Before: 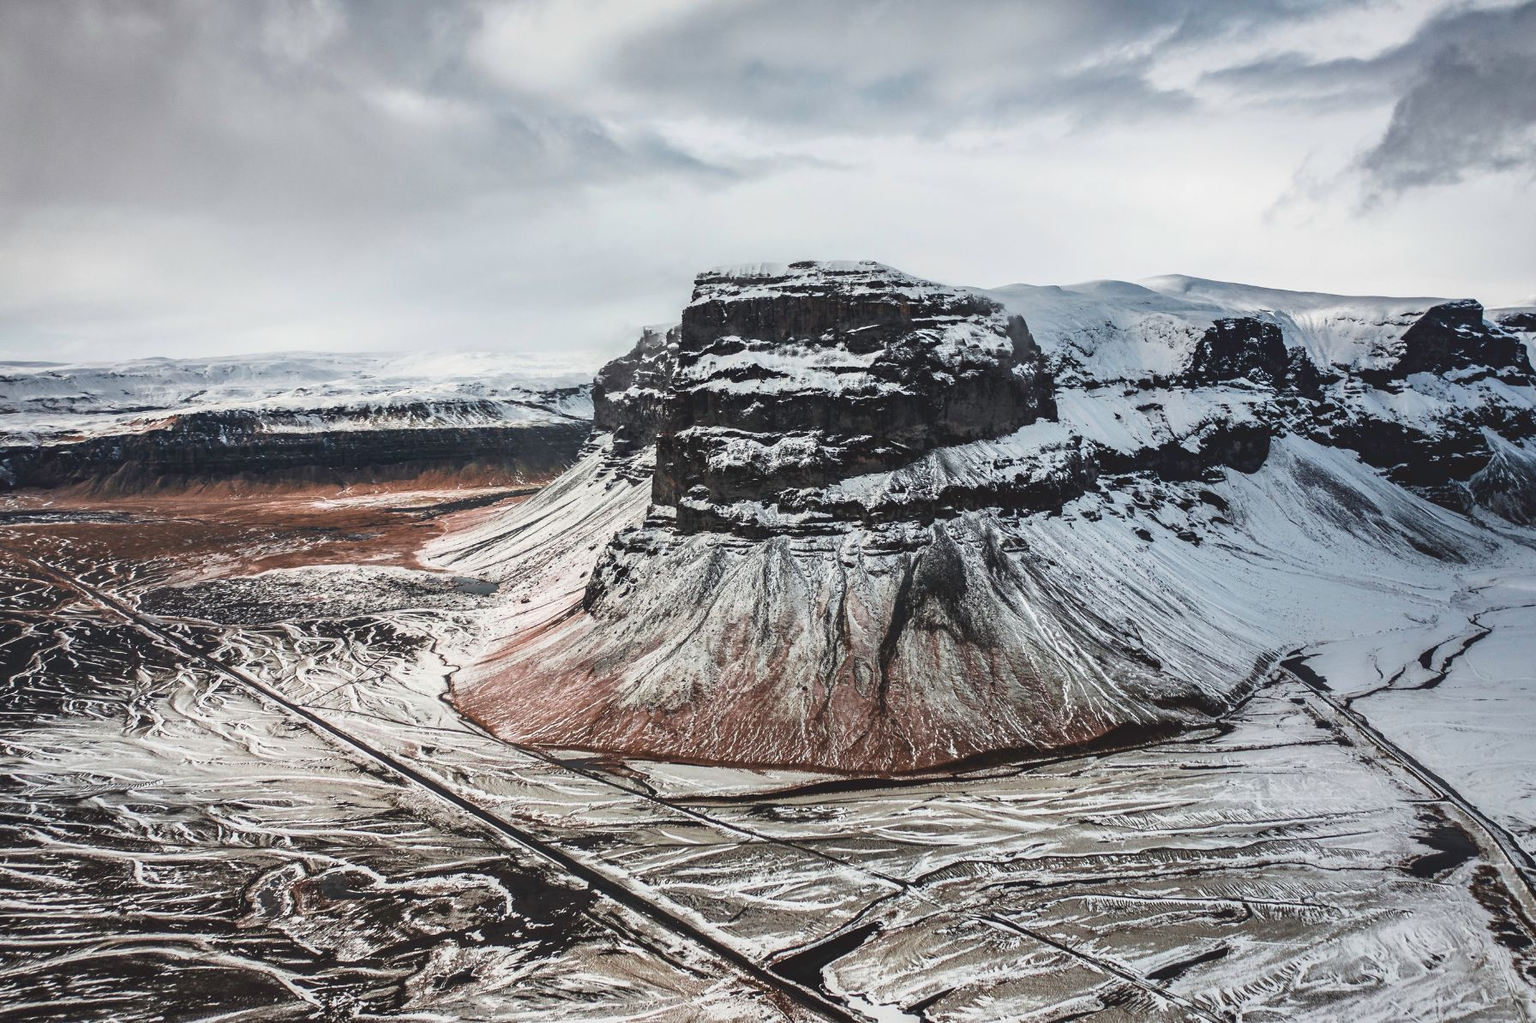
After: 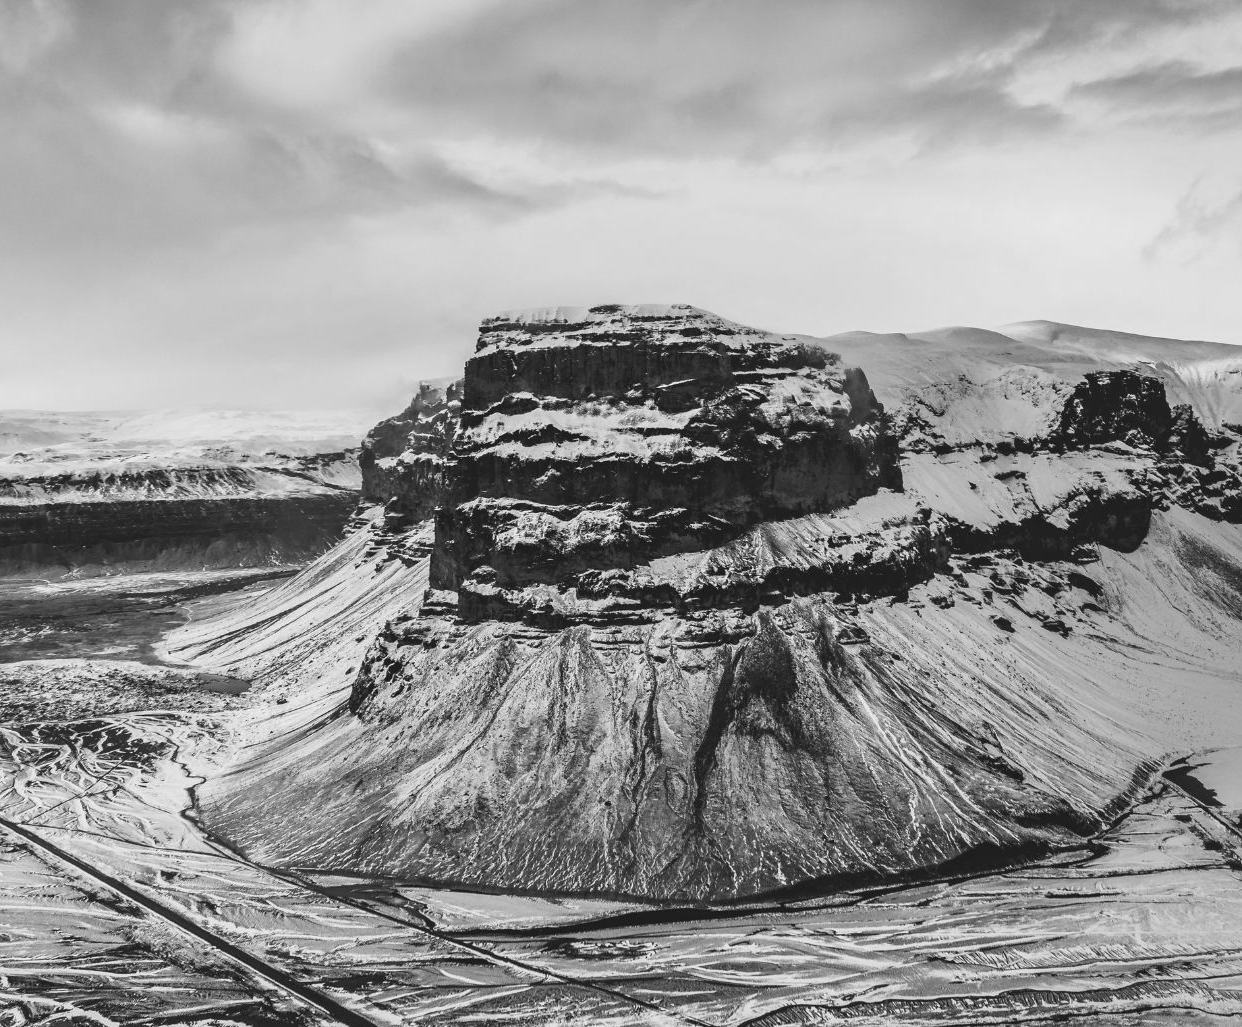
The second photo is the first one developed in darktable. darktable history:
color calibration: output gray [0.31, 0.36, 0.33, 0], gray › normalize channels true, illuminant same as pipeline (D50), adaptation XYZ, x 0.346, y 0.359, gamut compression 0
white balance: red 0.978, blue 0.999
crop: left 18.479%, right 12.2%, bottom 13.971%
monochrome: on, module defaults
